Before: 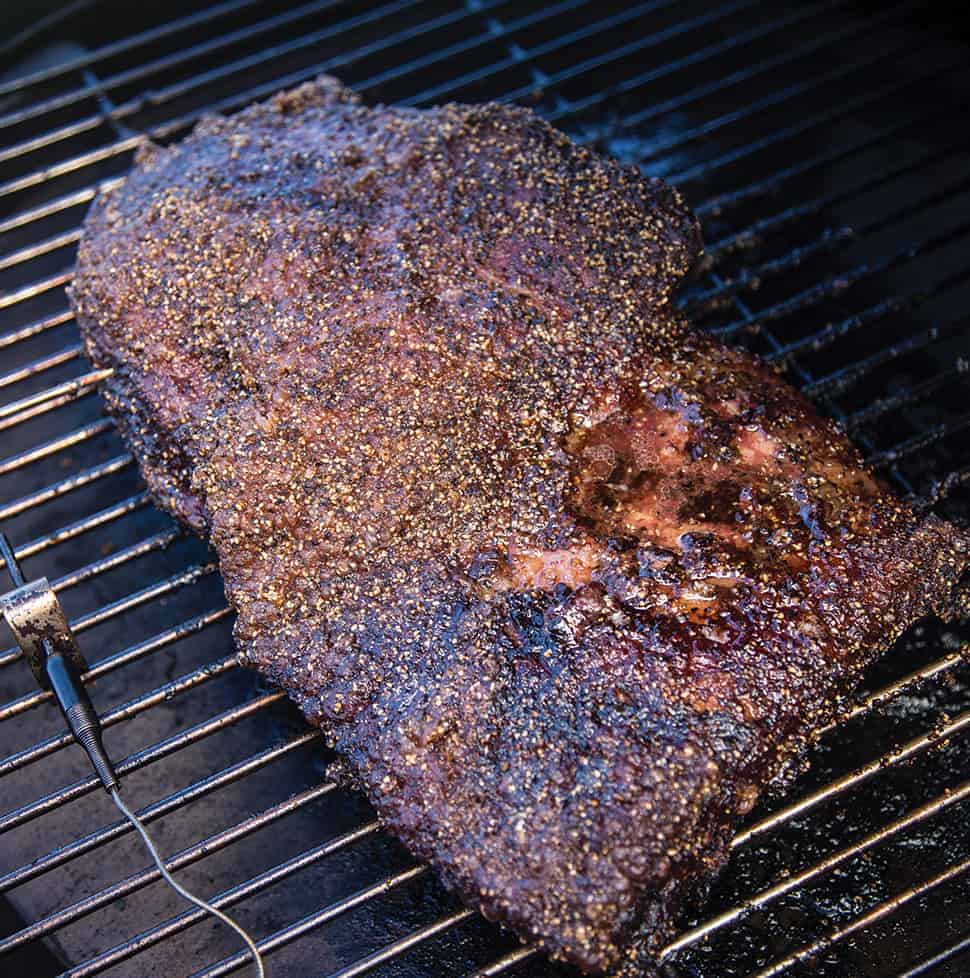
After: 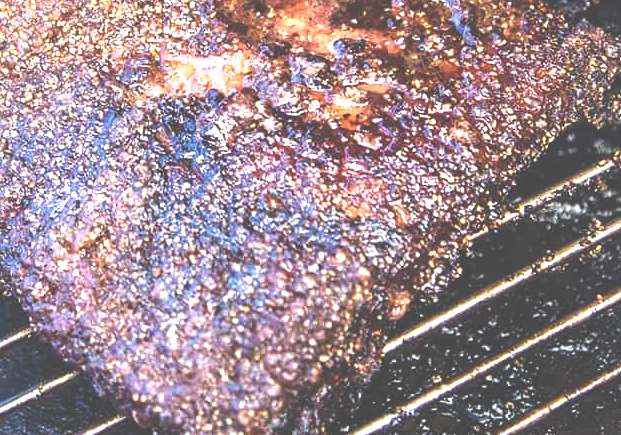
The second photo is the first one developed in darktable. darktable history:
crop and rotate: left 35.907%, top 50.561%, bottom 4.896%
exposure: black level correction -0.024, exposure 1.396 EV, compensate highlight preservation false
